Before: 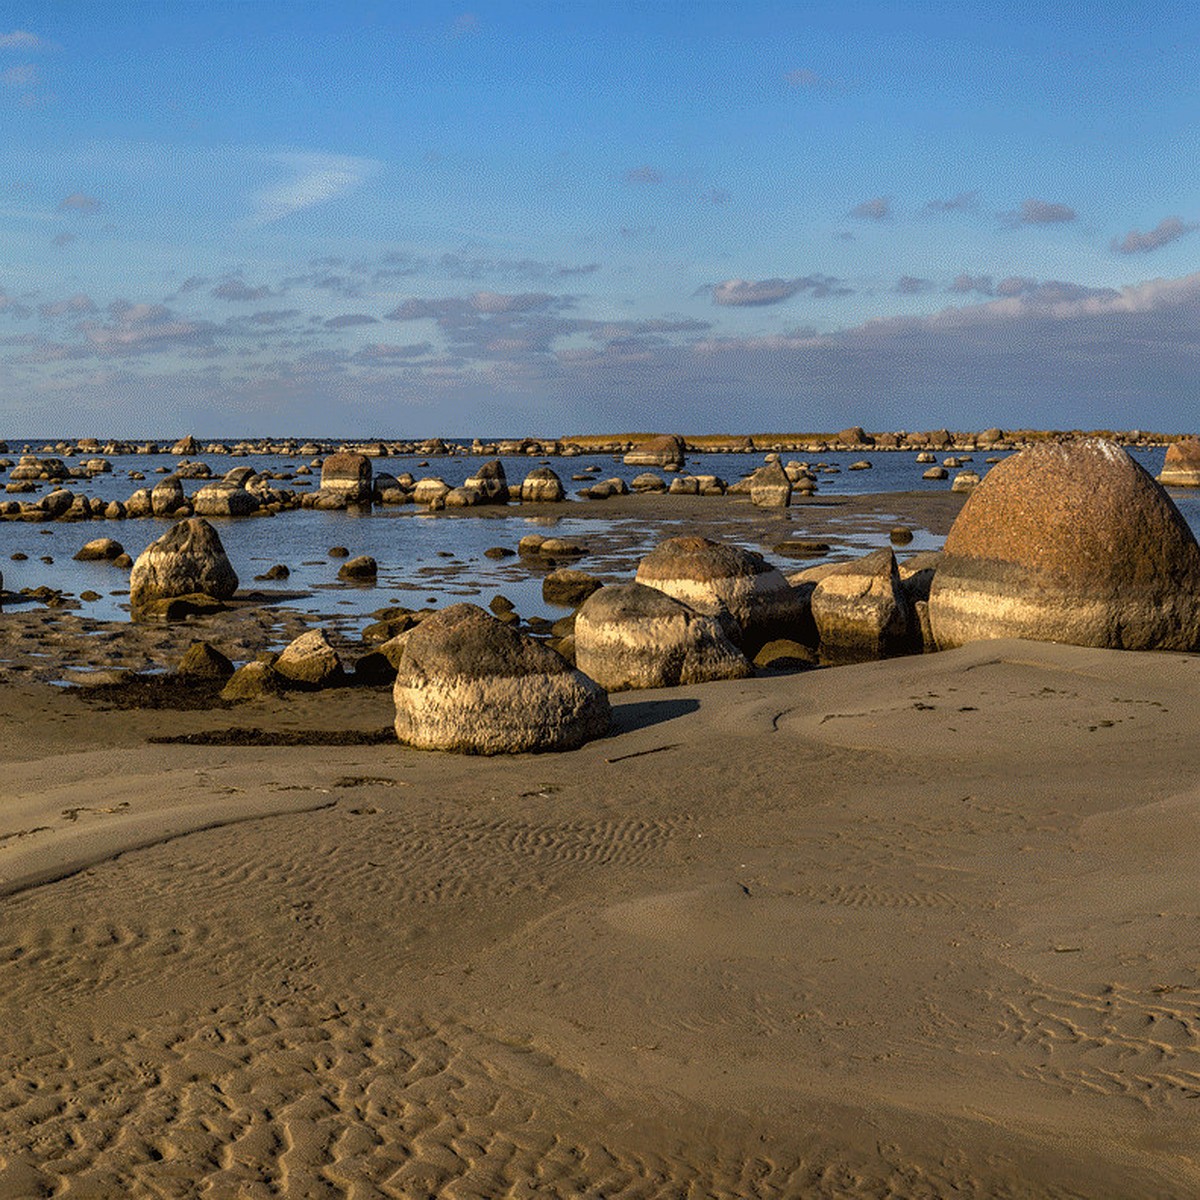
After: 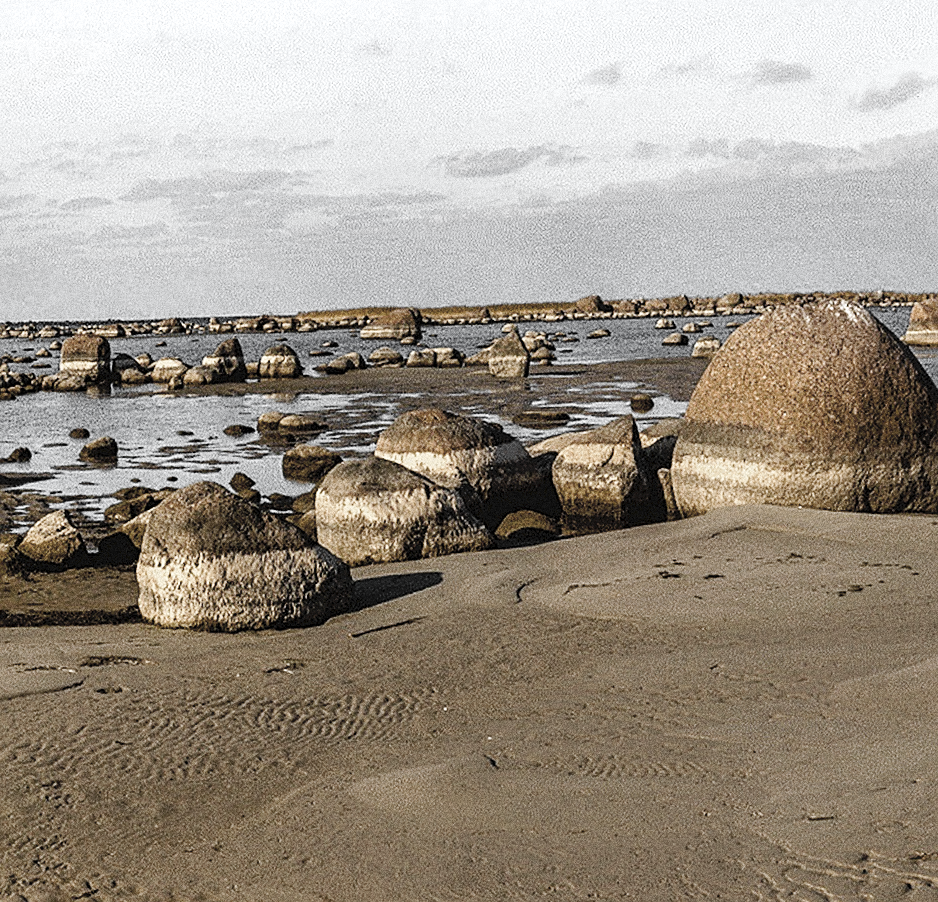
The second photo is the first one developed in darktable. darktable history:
sharpen: on, module defaults
rotate and perspective: rotation -1.32°, lens shift (horizontal) -0.031, crop left 0.015, crop right 0.985, crop top 0.047, crop bottom 0.982
color balance rgb: perceptual saturation grading › global saturation 20%, perceptual saturation grading › highlights -25%, perceptual saturation grading › shadows 25%
color zones: curves: ch0 [(0, 0.613) (0.01, 0.613) (0.245, 0.448) (0.498, 0.529) (0.642, 0.665) (0.879, 0.777) (0.99, 0.613)]; ch1 [(0, 0.035) (0.121, 0.189) (0.259, 0.197) (0.415, 0.061) (0.589, 0.022) (0.732, 0.022) (0.857, 0.026) (0.991, 0.053)]
exposure: exposure 0.258 EV, compensate highlight preservation false
tone curve: curves: ch0 [(0, 0) (0.003, 0.047) (0.011, 0.051) (0.025, 0.051) (0.044, 0.057) (0.069, 0.068) (0.1, 0.076) (0.136, 0.108) (0.177, 0.166) (0.224, 0.229) (0.277, 0.299) (0.335, 0.364) (0.399, 0.46) (0.468, 0.553) (0.543, 0.639) (0.623, 0.724) (0.709, 0.808) (0.801, 0.886) (0.898, 0.954) (1, 1)], preserve colors none
crop and rotate: left 20.74%, top 7.912%, right 0.375%, bottom 13.378%
grain: coarseness 14.49 ISO, strength 48.04%, mid-tones bias 35%
